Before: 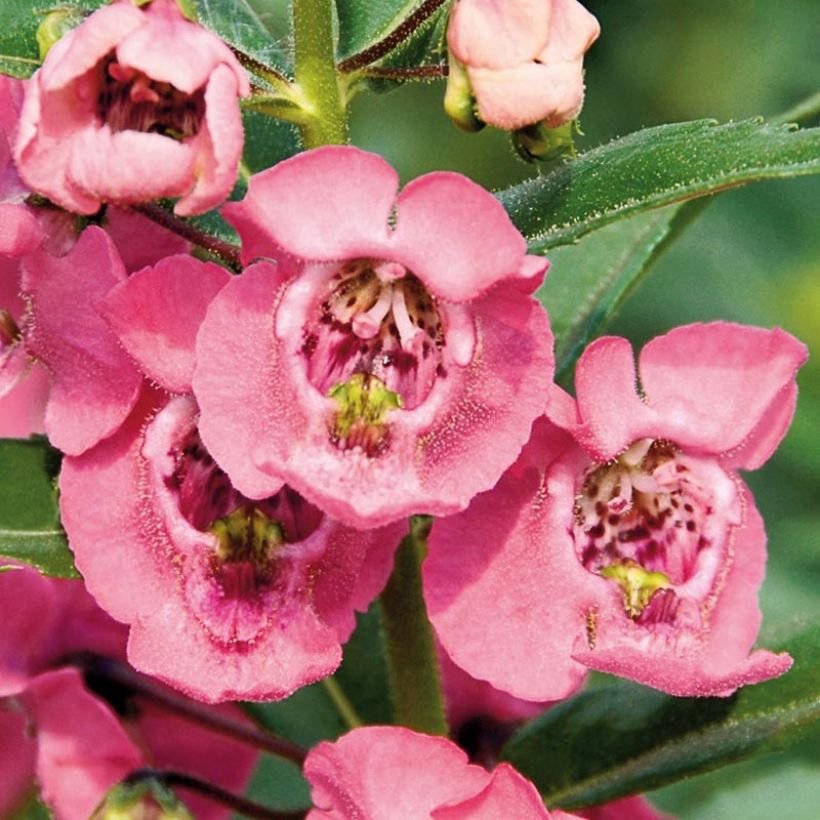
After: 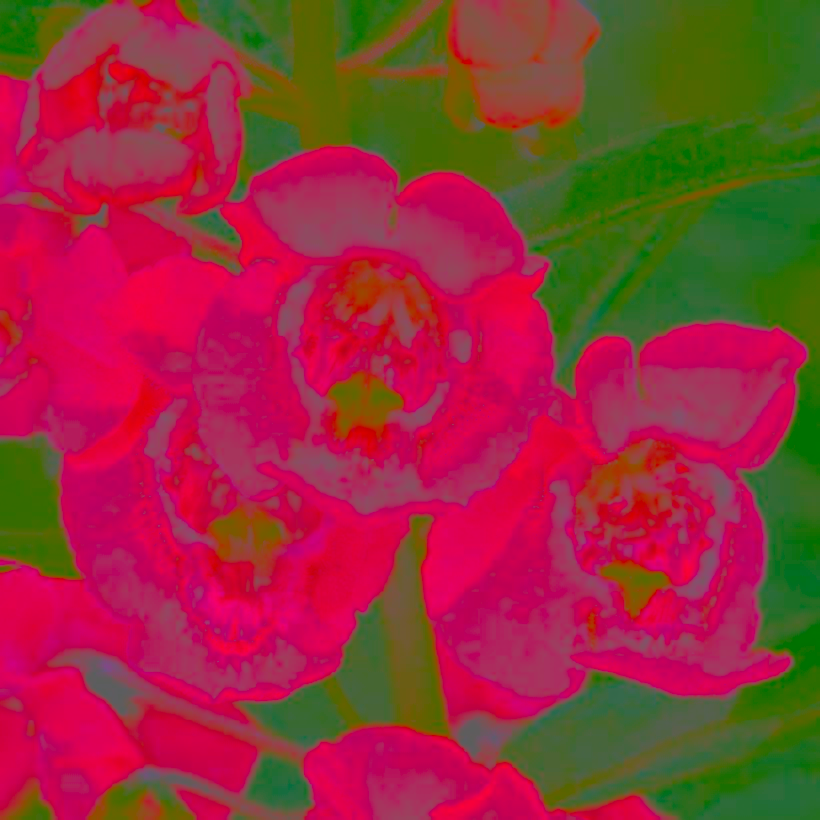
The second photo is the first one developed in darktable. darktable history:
shadows and highlights: shadows 32.83, highlights -47.7, soften with gaussian
local contrast: highlights 60%, shadows 60%, detail 160%
exposure: exposure -0.01 EV, compensate highlight preservation false
white balance: emerald 1
graduated density: density 0.38 EV, hardness 21%, rotation -6.11°, saturation 32%
contrast brightness saturation: contrast -0.99, brightness -0.17, saturation 0.75
